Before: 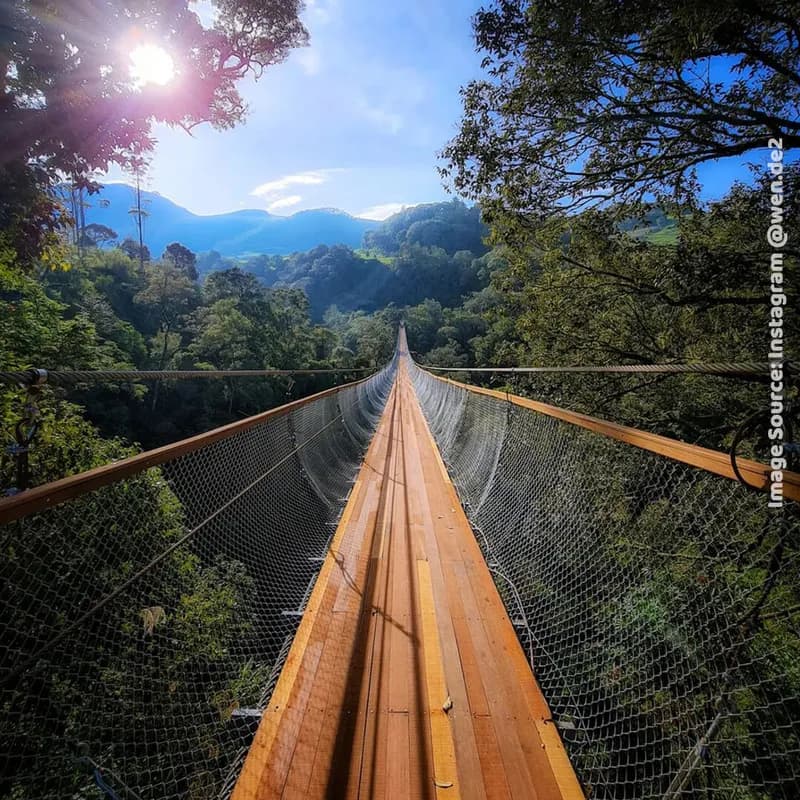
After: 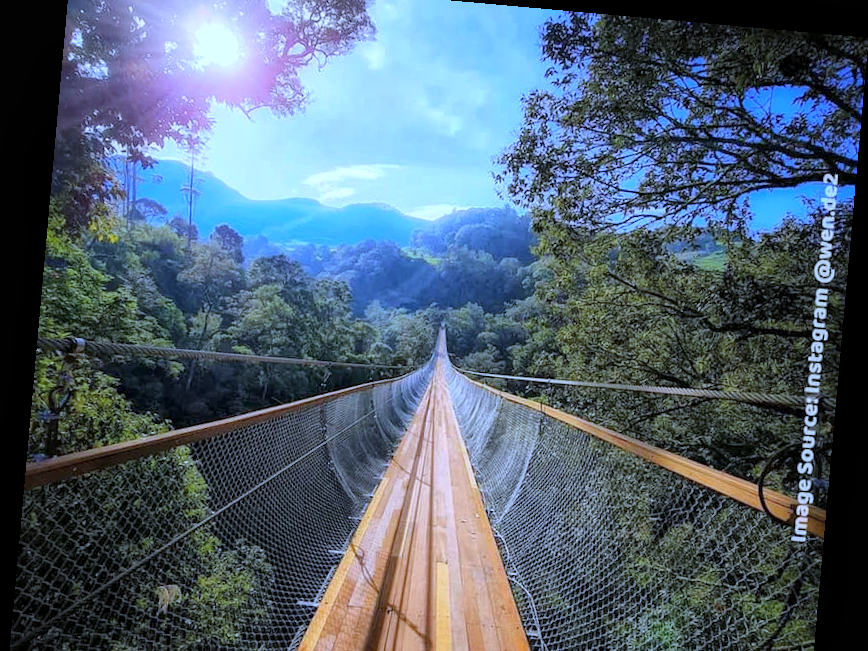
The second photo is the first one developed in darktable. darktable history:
white balance: red 0.871, blue 1.249
global tonemap: drago (1, 100), detail 1
crop: top 3.857%, bottom 21.132%
exposure: black level correction 0, exposure 0.6 EV, compensate exposure bias true, compensate highlight preservation false
rotate and perspective: rotation 5.12°, automatic cropping off
